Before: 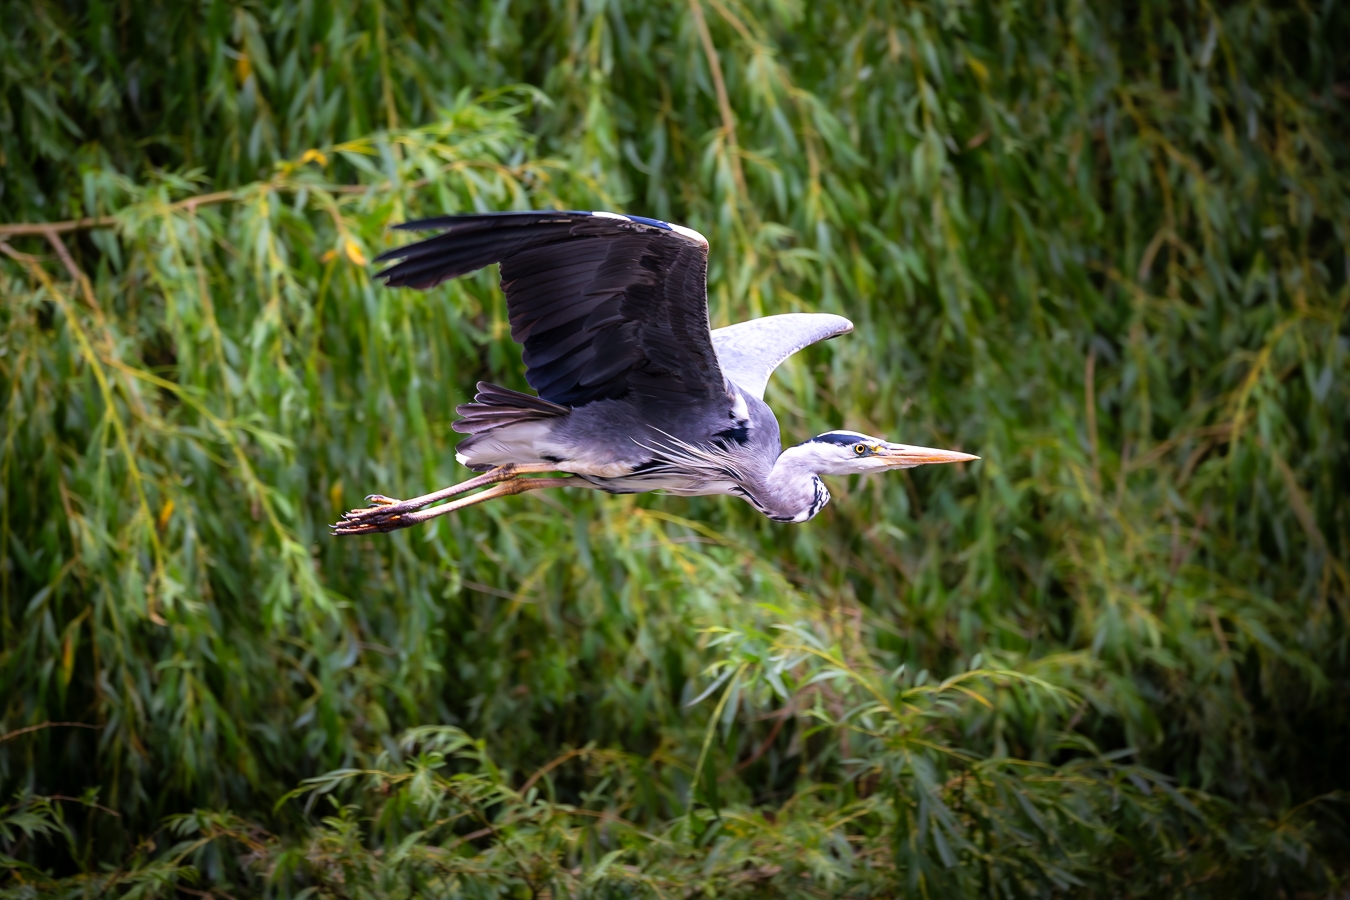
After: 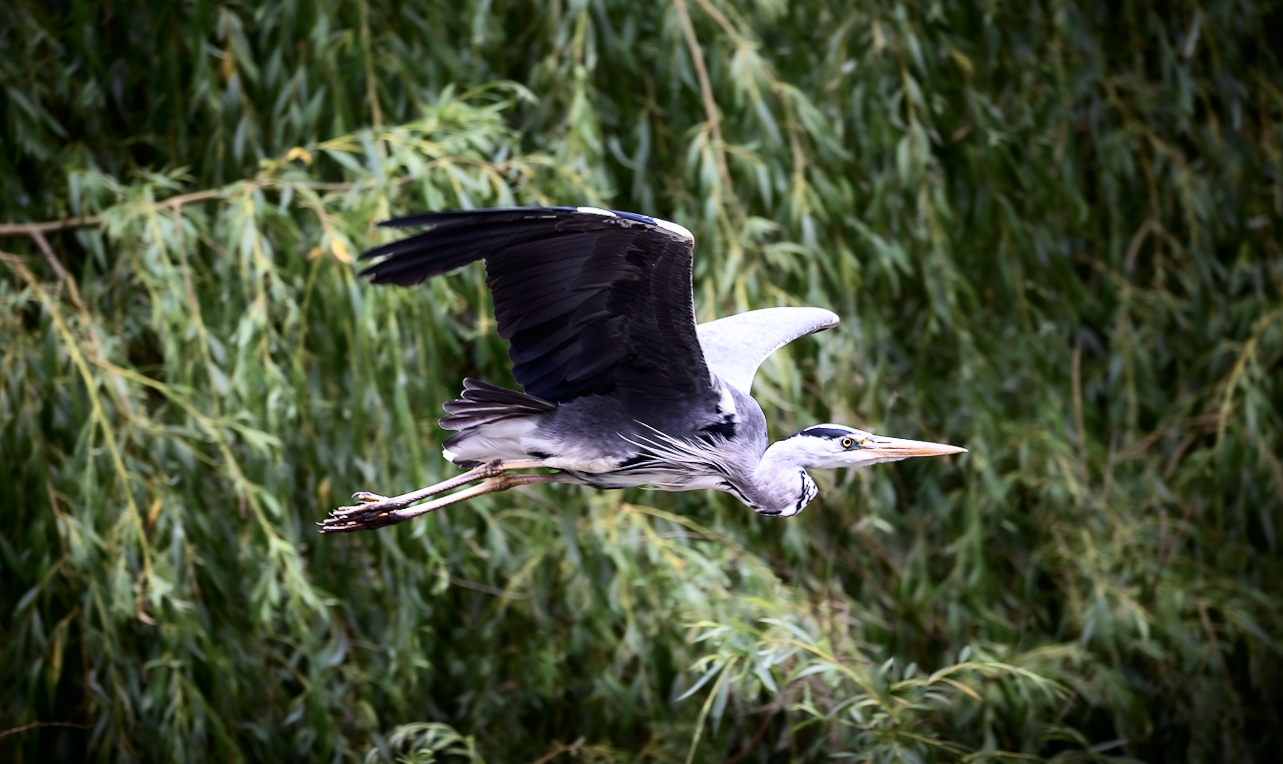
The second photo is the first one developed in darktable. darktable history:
crop and rotate: angle 0.461°, left 0.423%, right 3.363%, bottom 14.07%
contrast brightness saturation: contrast 0.247, saturation -0.322
color calibration: illuminant as shot in camera, x 0.358, y 0.373, temperature 4628.91 K, gamut compression 1.66
